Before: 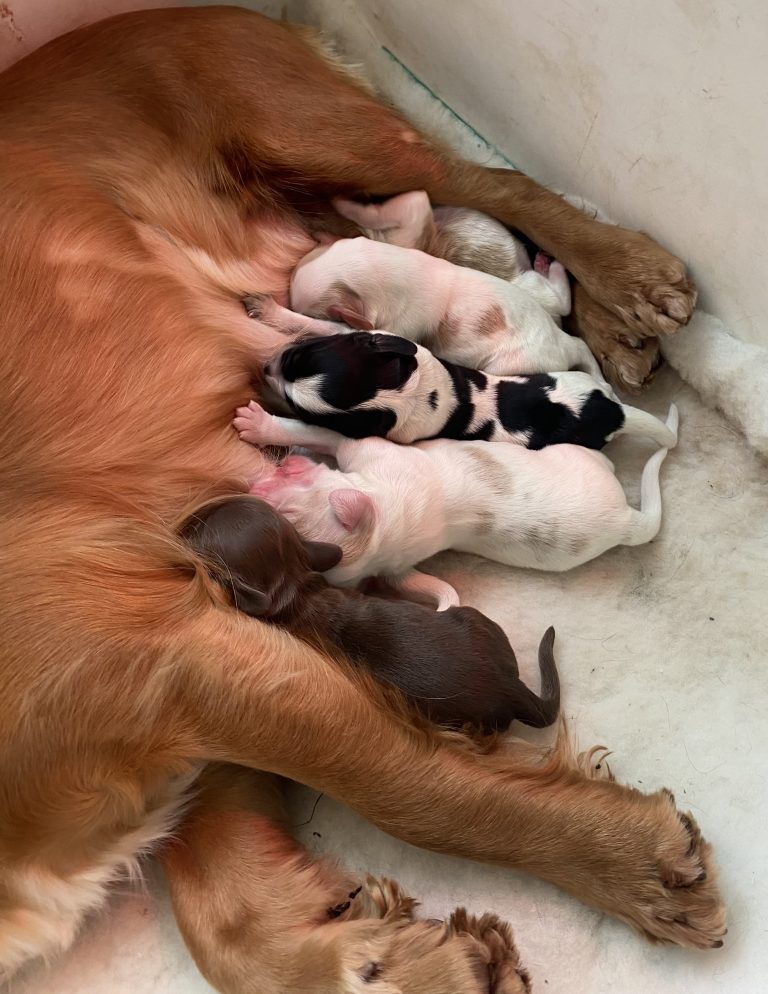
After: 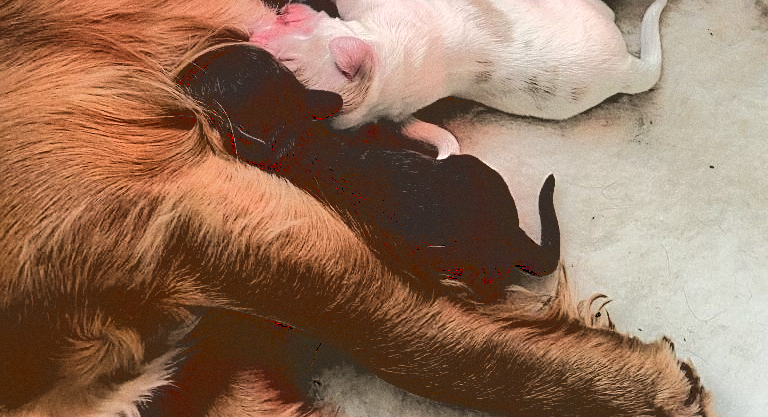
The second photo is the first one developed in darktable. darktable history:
crop: top 45.551%, bottom 12.262%
sharpen: on, module defaults
base curve: curves: ch0 [(0.065, 0.026) (0.236, 0.358) (0.53, 0.546) (0.777, 0.841) (0.924, 0.992)], preserve colors average RGB
grain: on, module defaults
